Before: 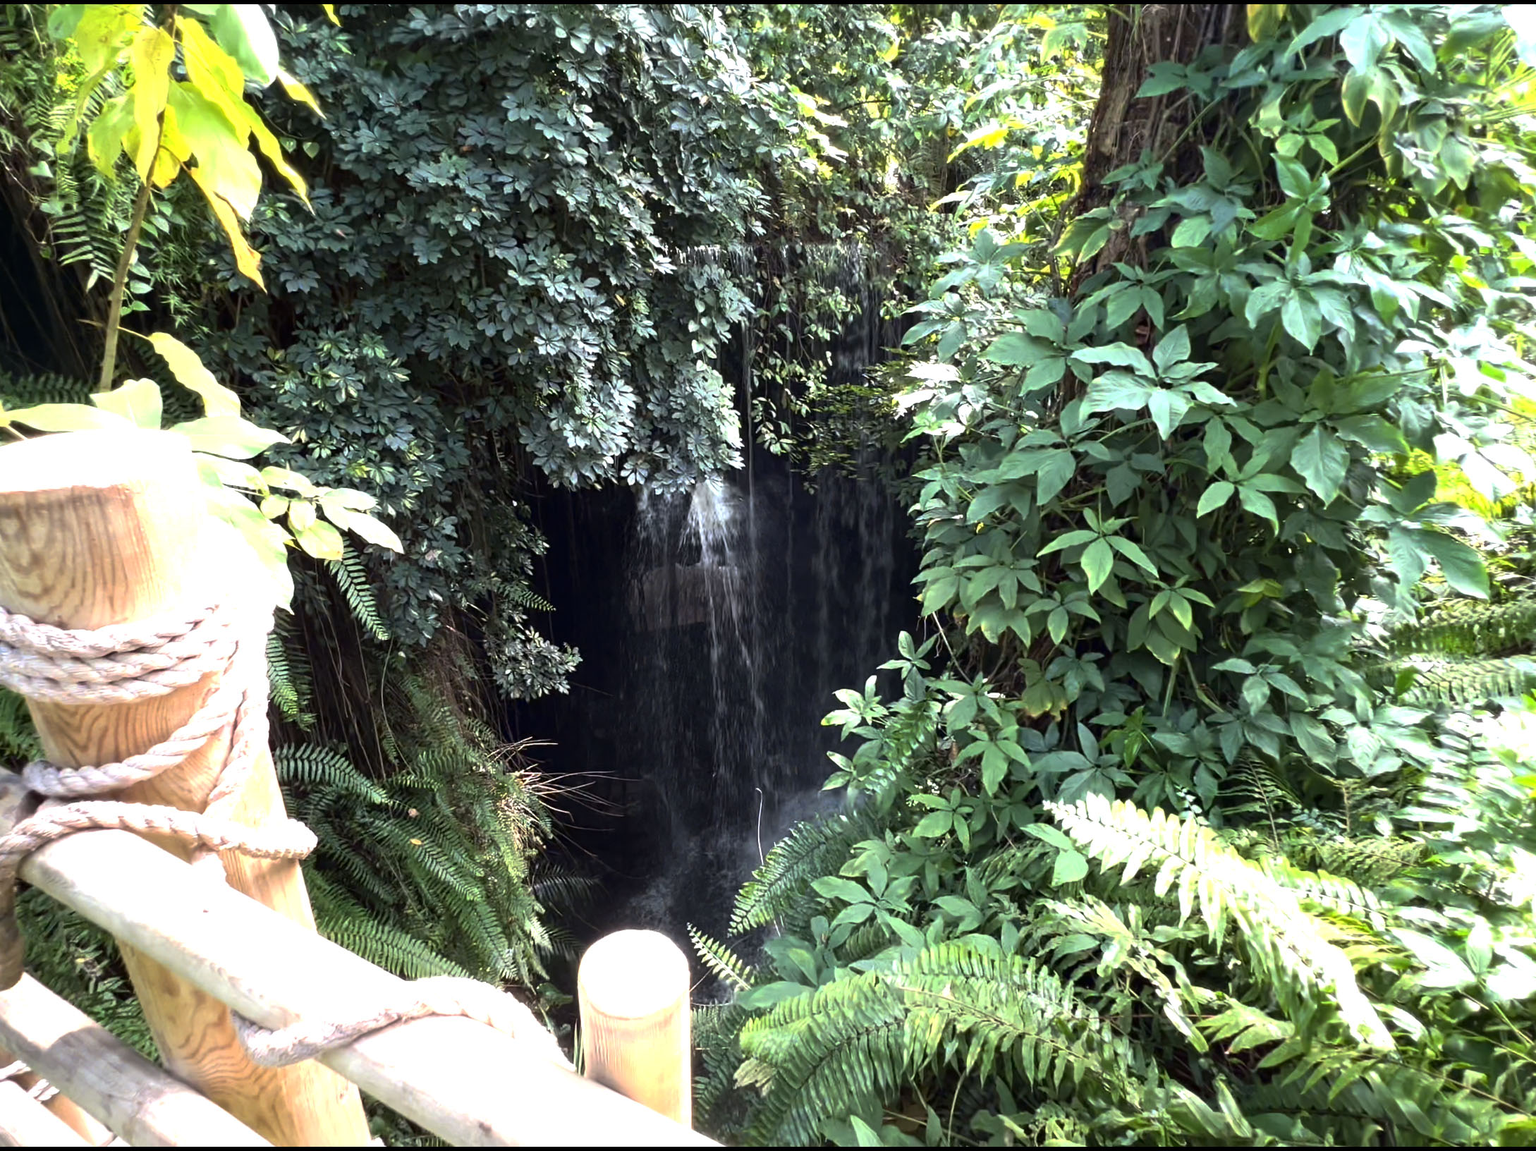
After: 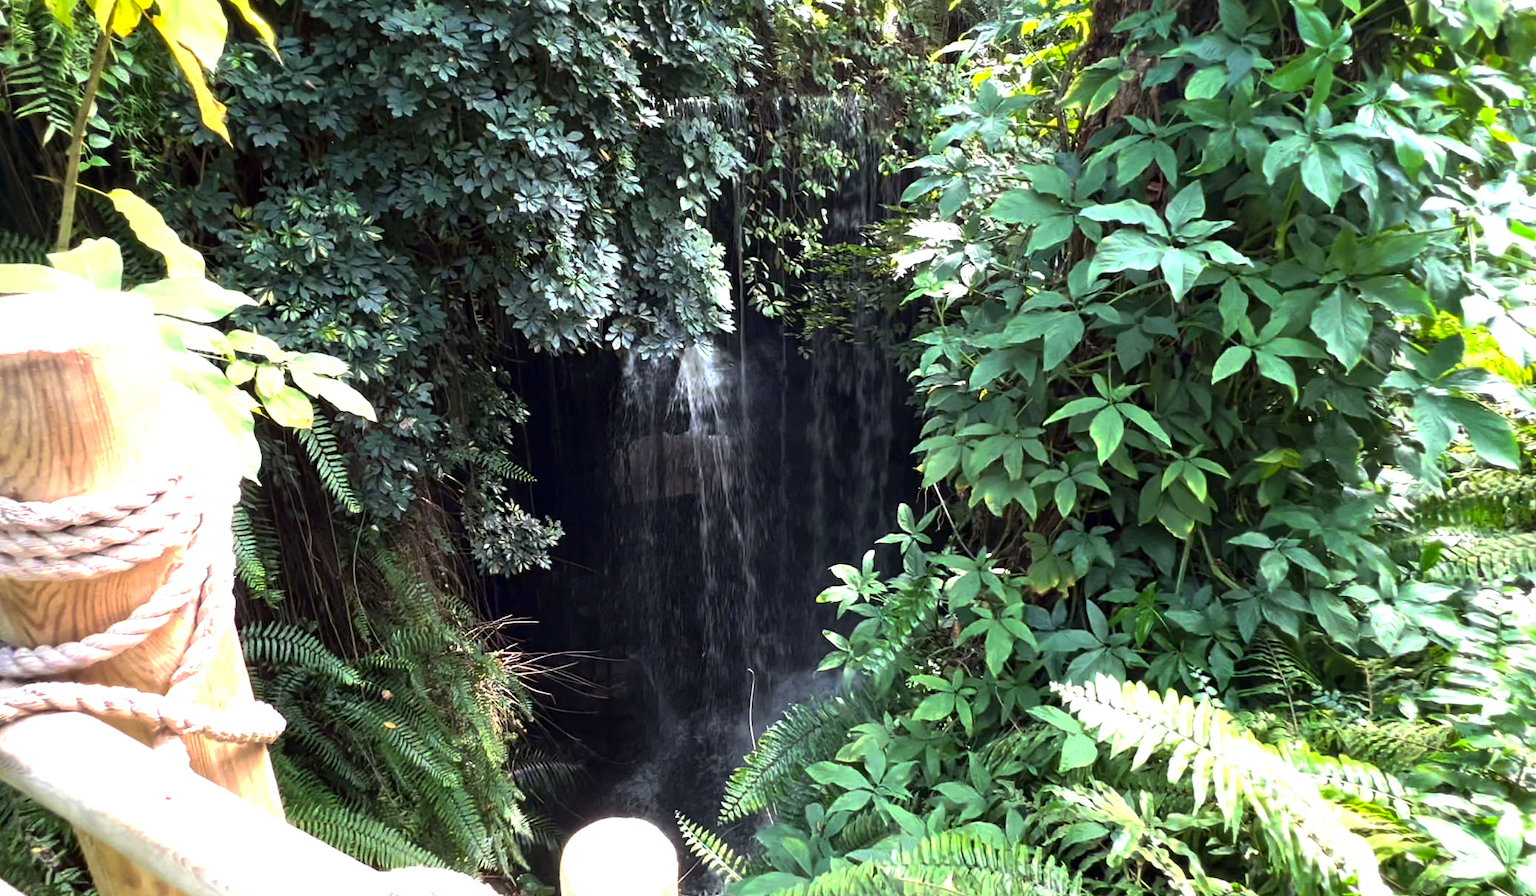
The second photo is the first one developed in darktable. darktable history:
local contrast: mode bilateral grid, contrast 10, coarseness 25, detail 115%, midtone range 0.2
crop and rotate: left 2.991%, top 13.302%, right 1.981%, bottom 12.636%
